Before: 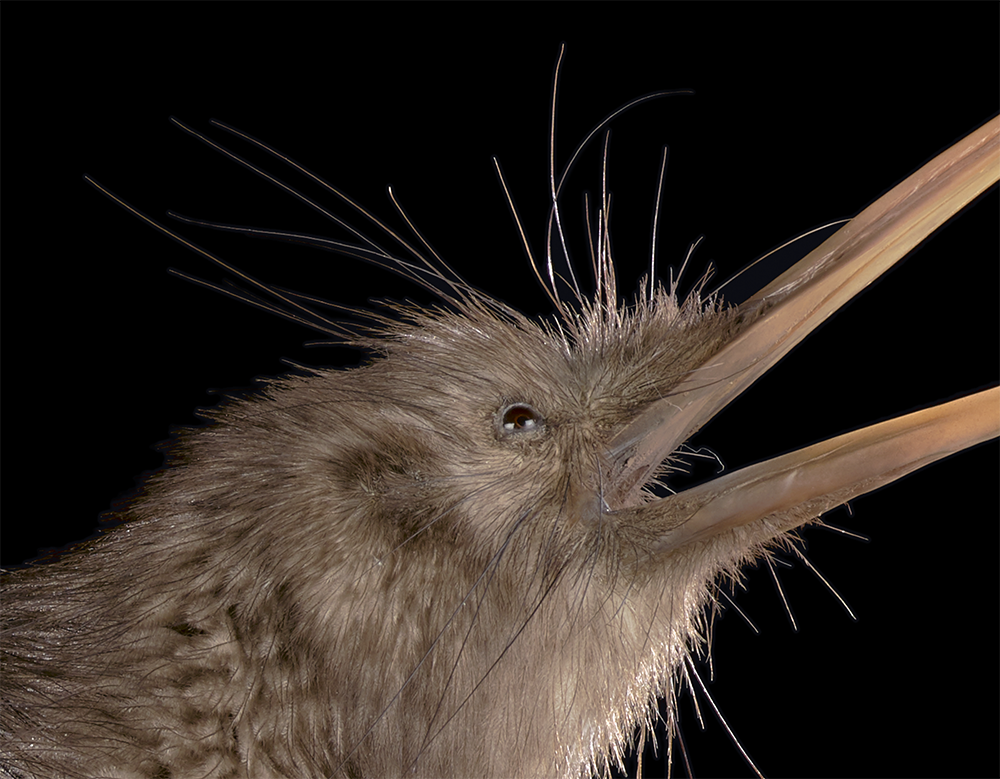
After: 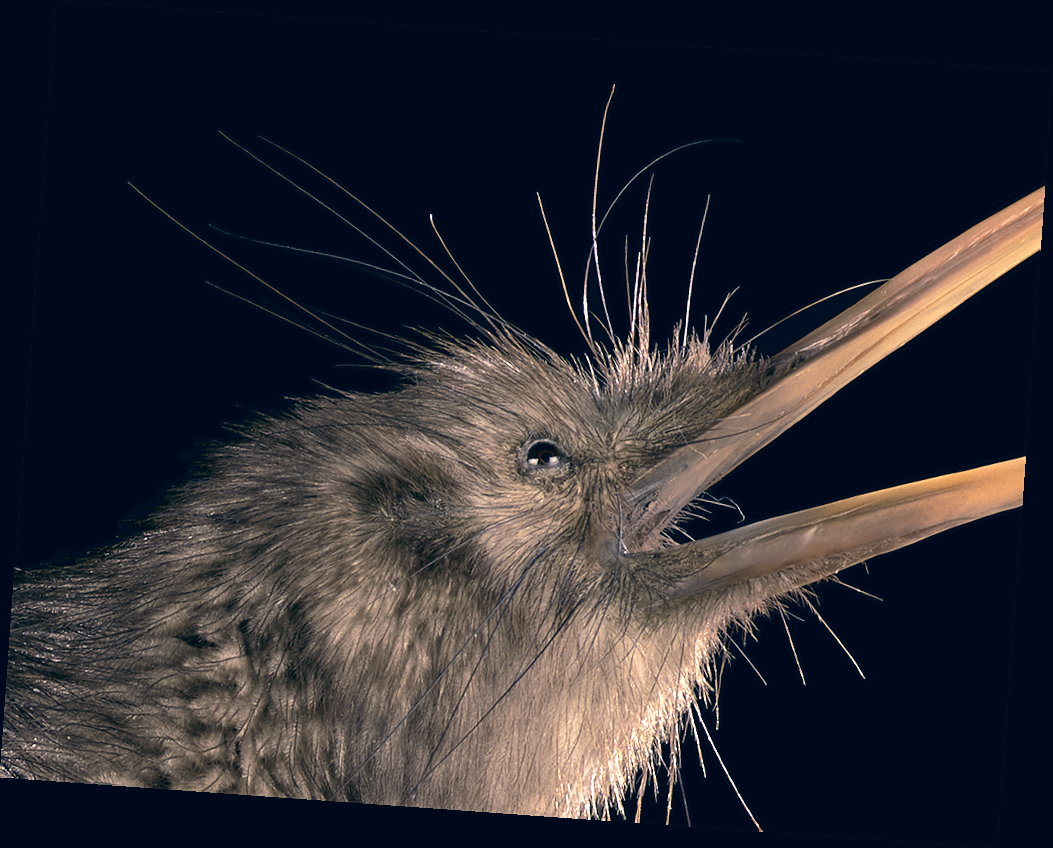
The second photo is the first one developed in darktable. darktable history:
color correction: highlights a* 10.32, highlights b* 14.66, shadows a* -9.59, shadows b* -15.02
white balance: red 0.983, blue 1.036
rotate and perspective: rotation 4.1°, automatic cropping off
tone equalizer: -8 EV -0.75 EV, -7 EV -0.7 EV, -6 EV -0.6 EV, -5 EV -0.4 EV, -3 EV 0.4 EV, -2 EV 0.6 EV, -1 EV 0.7 EV, +0 EV 0.75 EV, edges refinement/feathering 500, mask exposure compensation -1.57 EV, preserve details no
